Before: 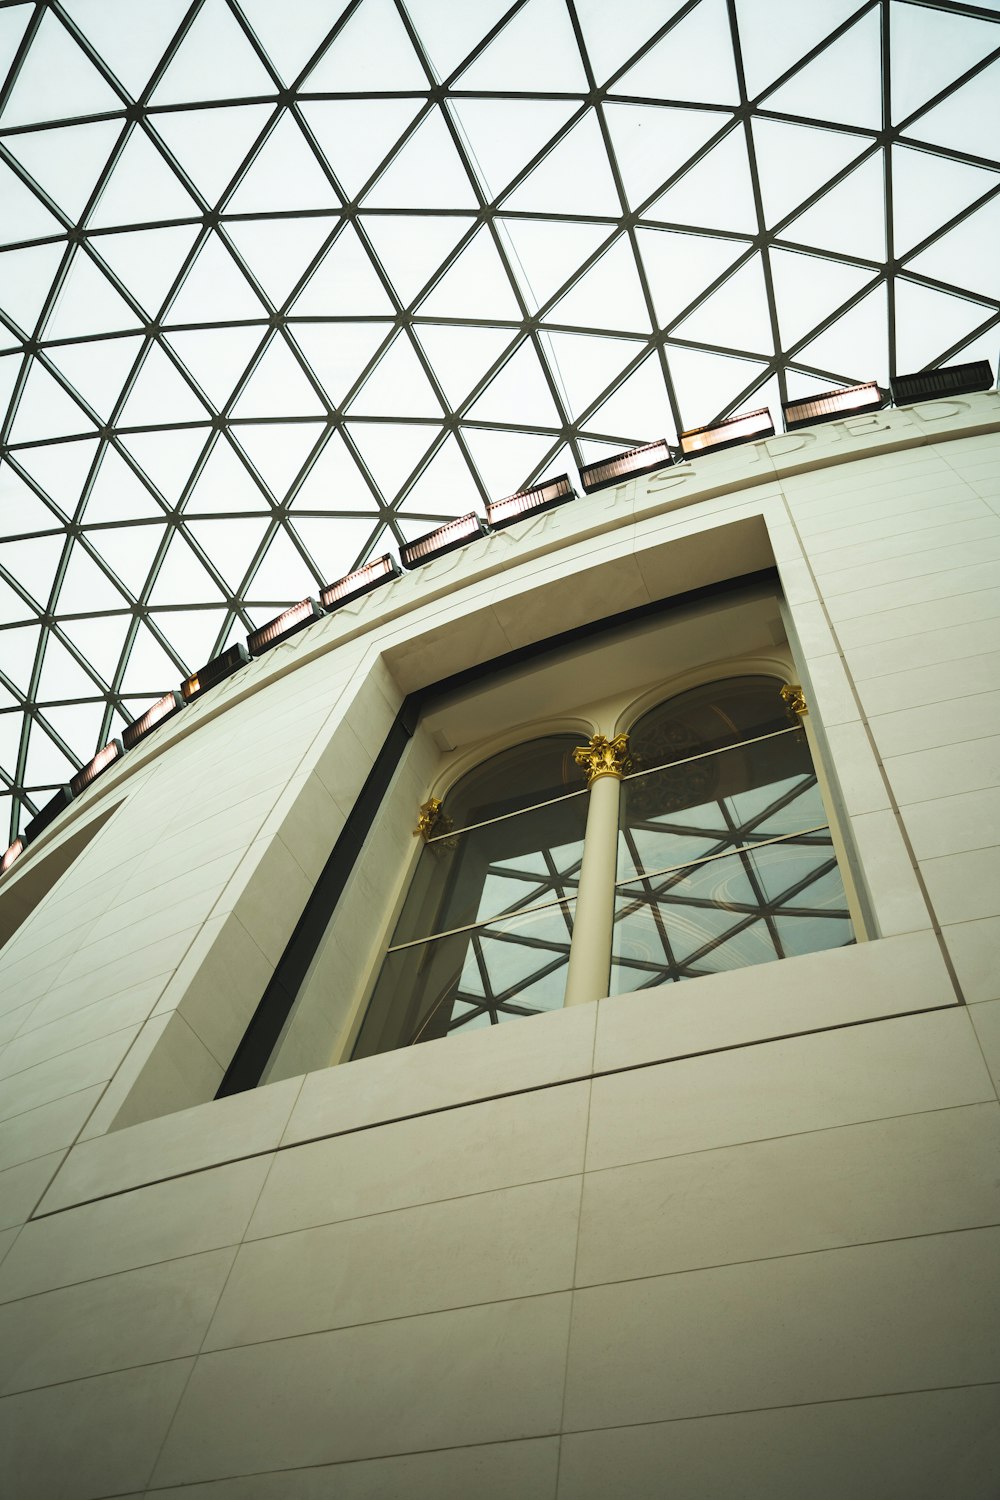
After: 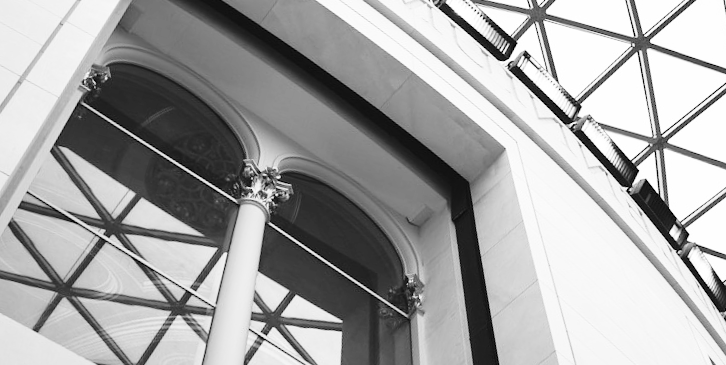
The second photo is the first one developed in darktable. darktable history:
color contrast: green-magenta contrast 0, blue-yellow contrast 0
color zones: curves: ch0 [(0, 0.466) (0.128, 0.466) (0.25, 0.5) (0.375, 0.456) (0.5, 0.5) (0.625, 0.5) (0.737, 0.652) (0.875, 0.5)]; ch1 [(0, 0.603) (0.125, 0.618) (0.261, 0.348) (0.372, 0.353) (0.497, 0.363) (0.611, 0.45) (0.731, 0.427) (0.875, 0.518) (0.998, 0.652)]; ch2 [(0, 0.559) (0.125, 0.451) (0.253, 0.564) (0.37, 0.578) (0.5, 0.466) (0.625, 0.471) (0.731, 0.471) (0.88, 0.485)]
base curve: curves: ch0 [(0, 0) (0.028, 0.03) (0.121, 0.232) (0.46, 0.748) (0.859, 0.968) (1, 1)], preserve colors none
crop and rotate: angle 16.12°, top 30.835%, bottom 35.653%
